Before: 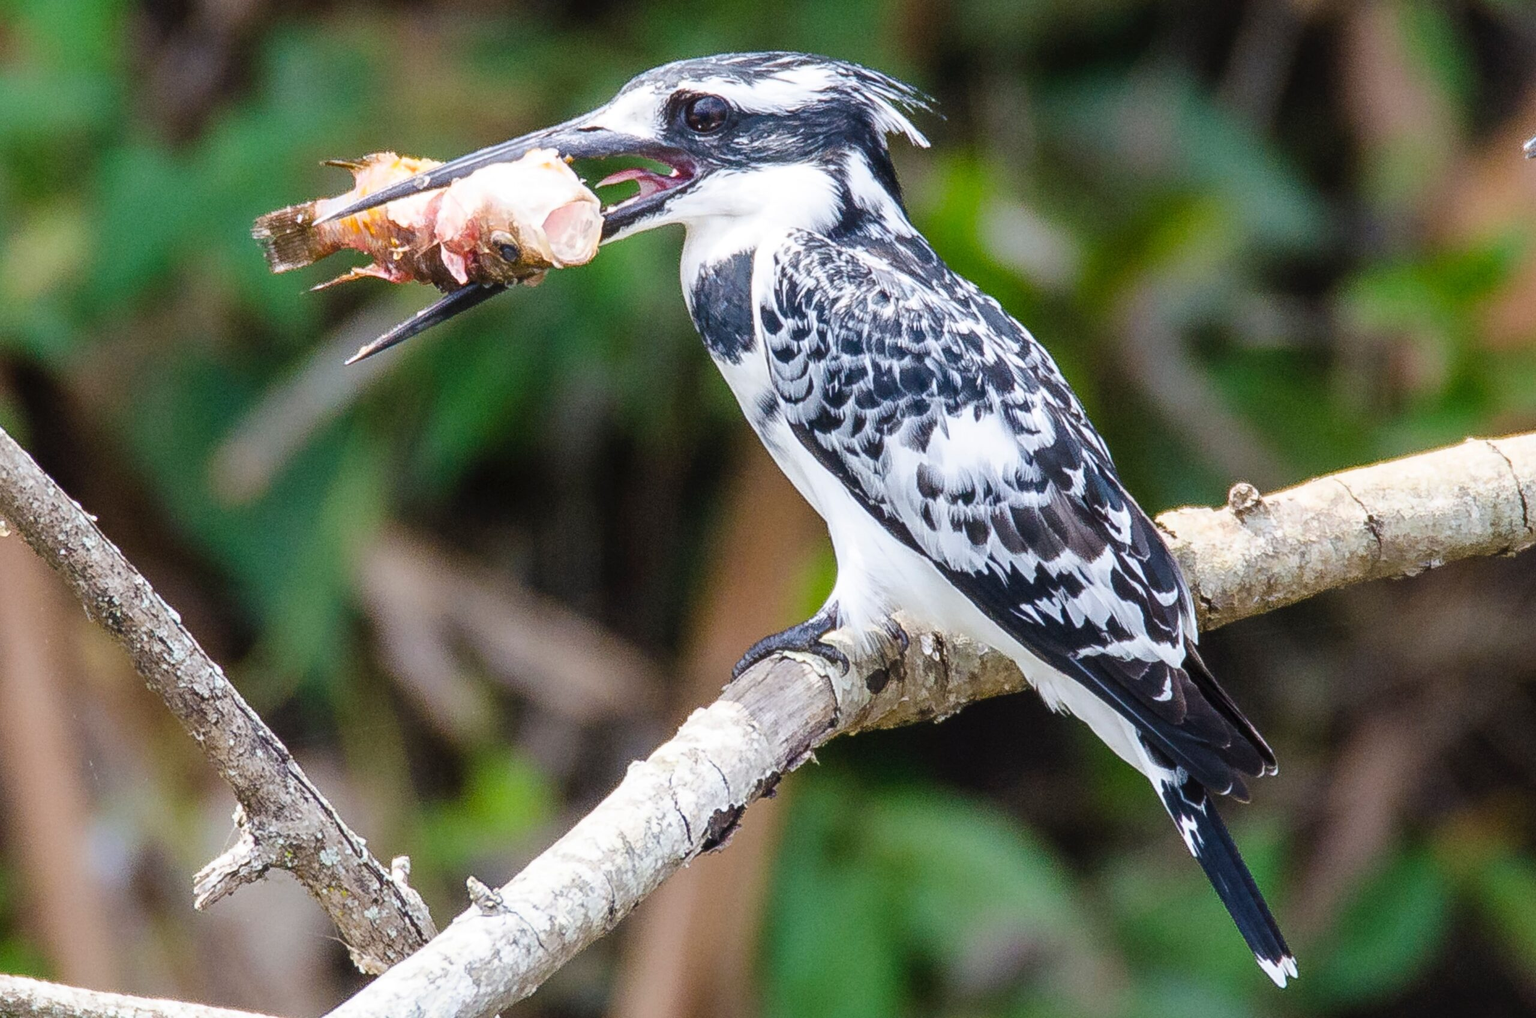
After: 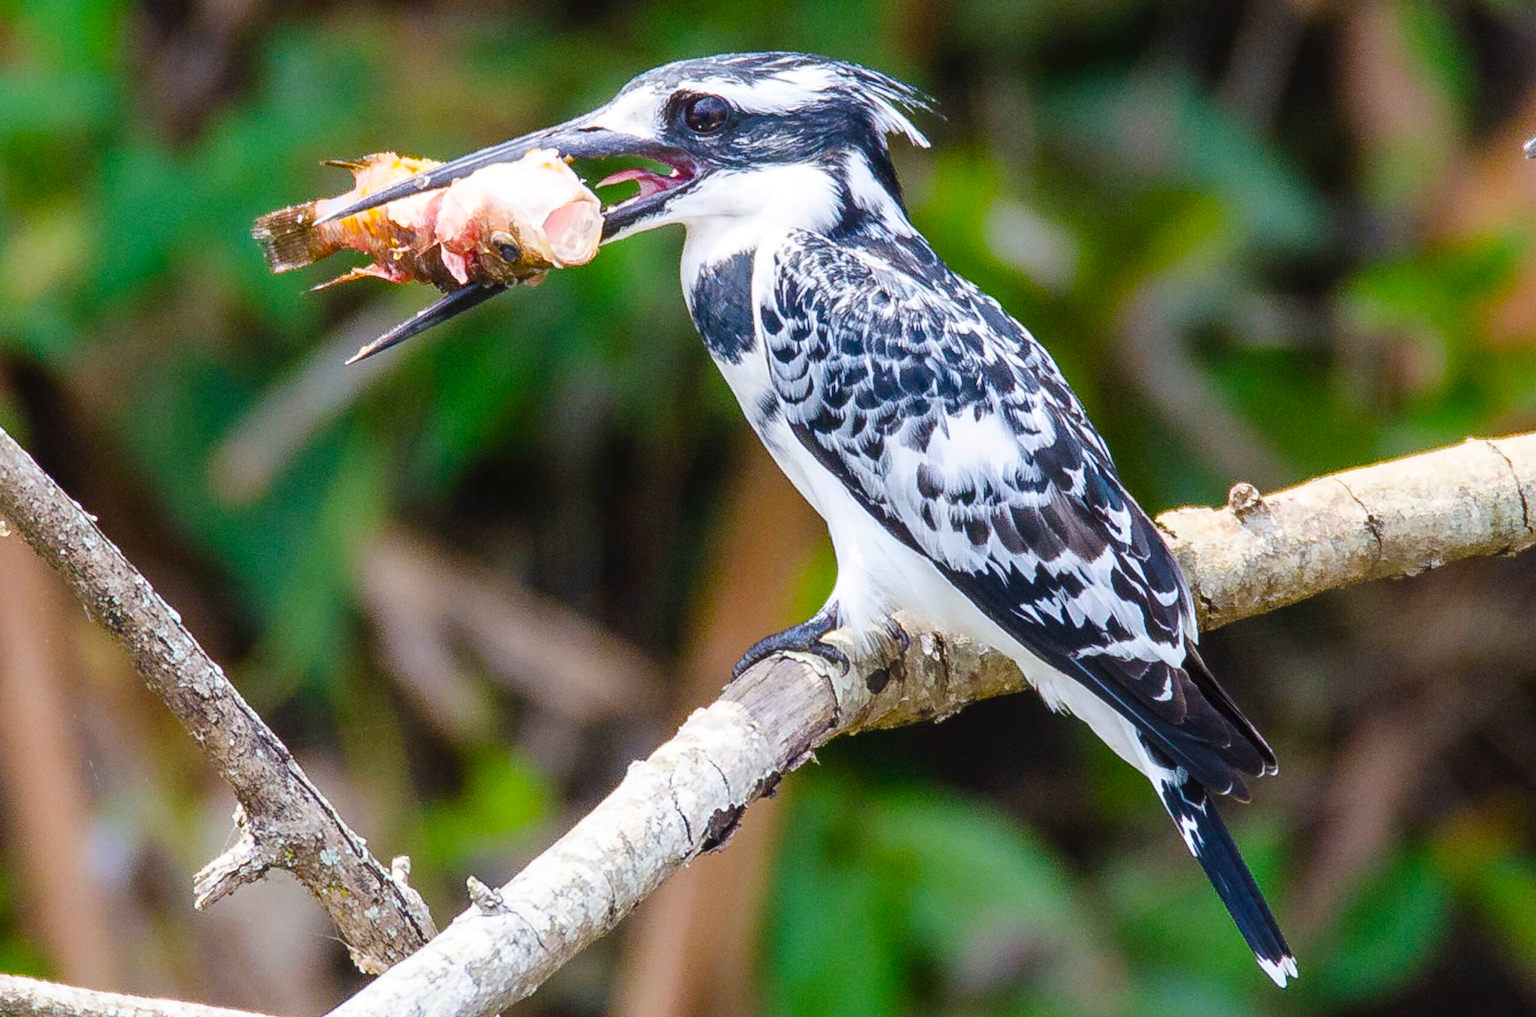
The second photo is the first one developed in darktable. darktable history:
tone equalizer: -8 EV 0.06 EV, smoothing diameter 25%, edges refinement/feathering 10, preserve details guided filter
color balance rgb: linear chroma grading › global chroma 33.4%
